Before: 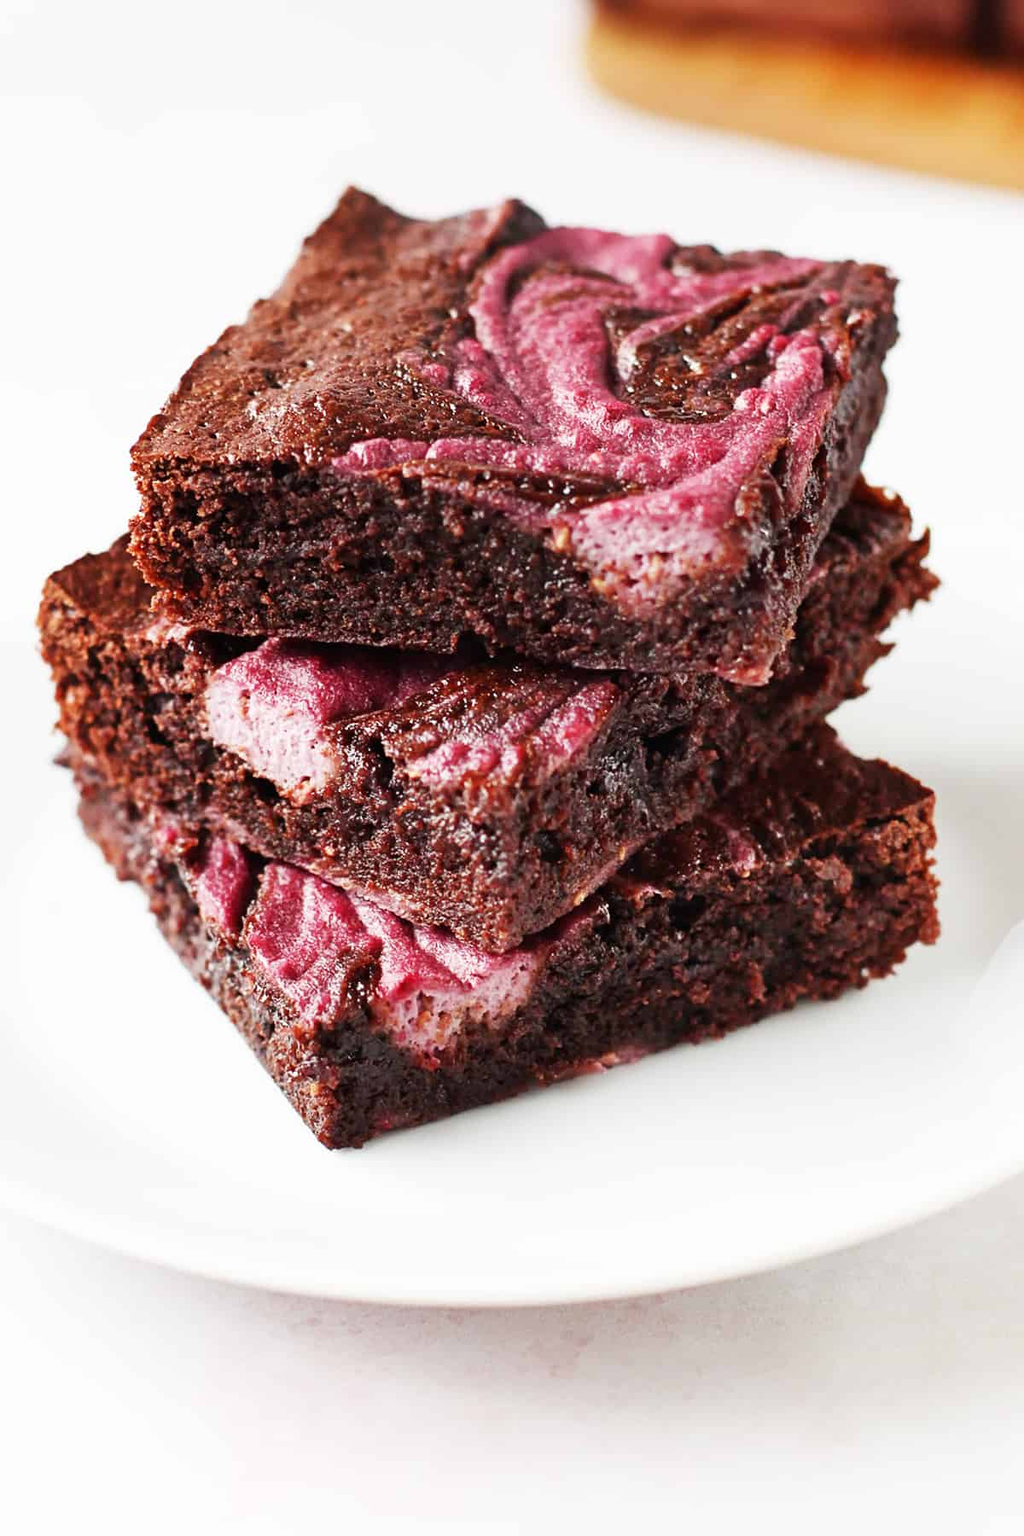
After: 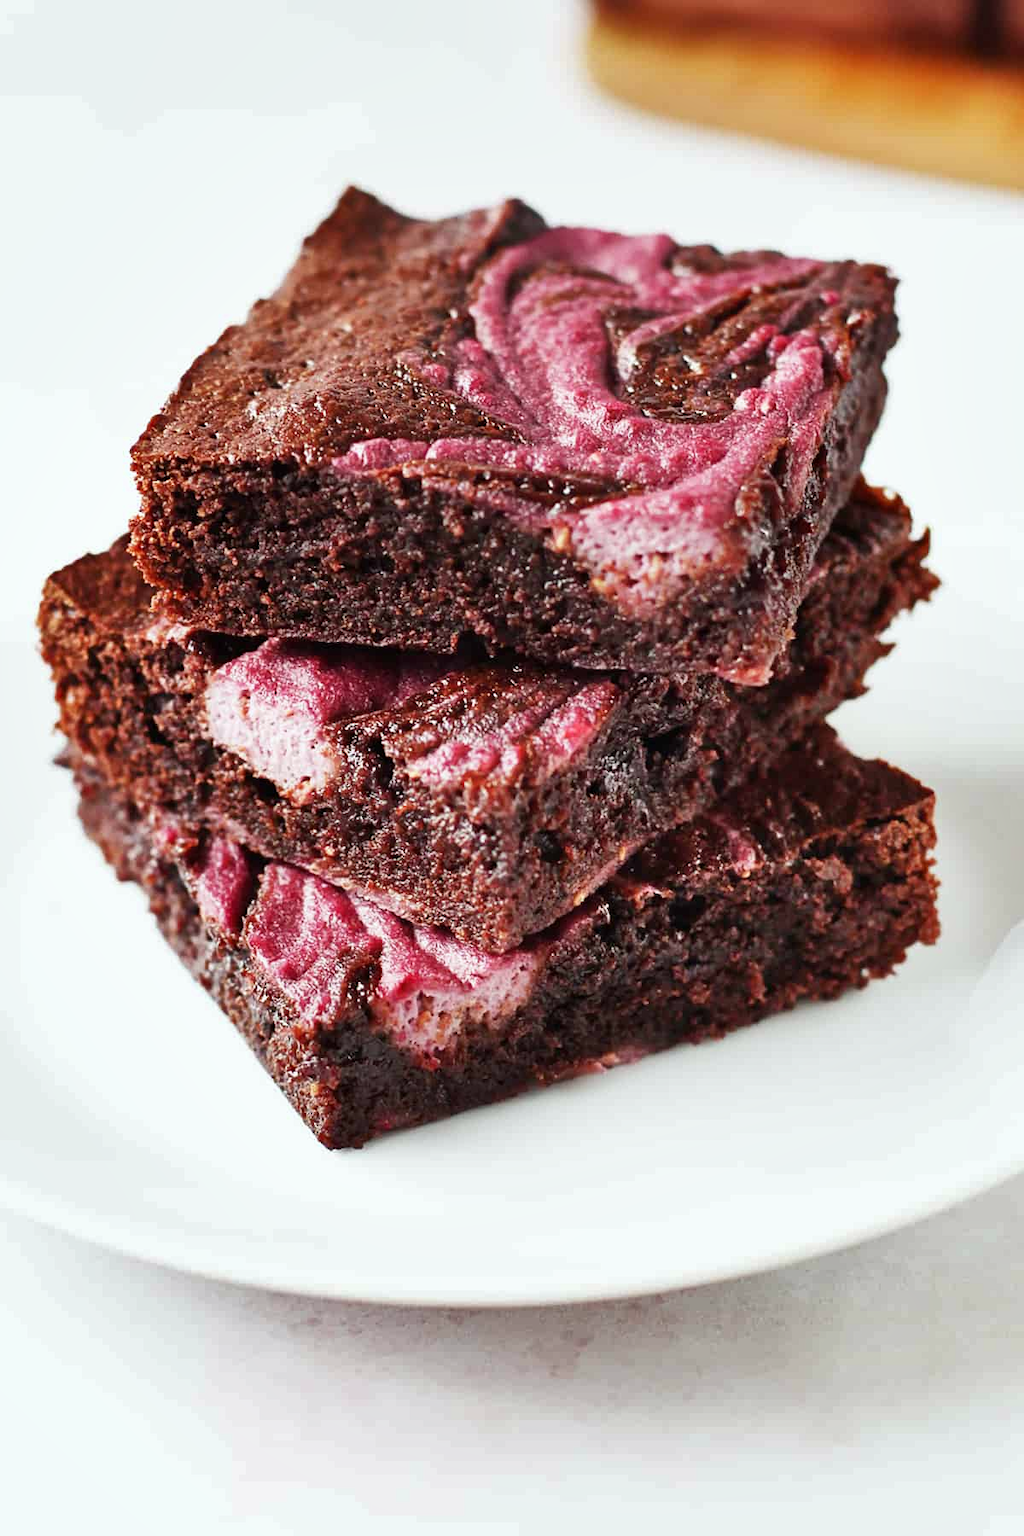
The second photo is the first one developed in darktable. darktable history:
shadows and highlights: soften with gaussian
white balance: red 0.978, blue 0.999
